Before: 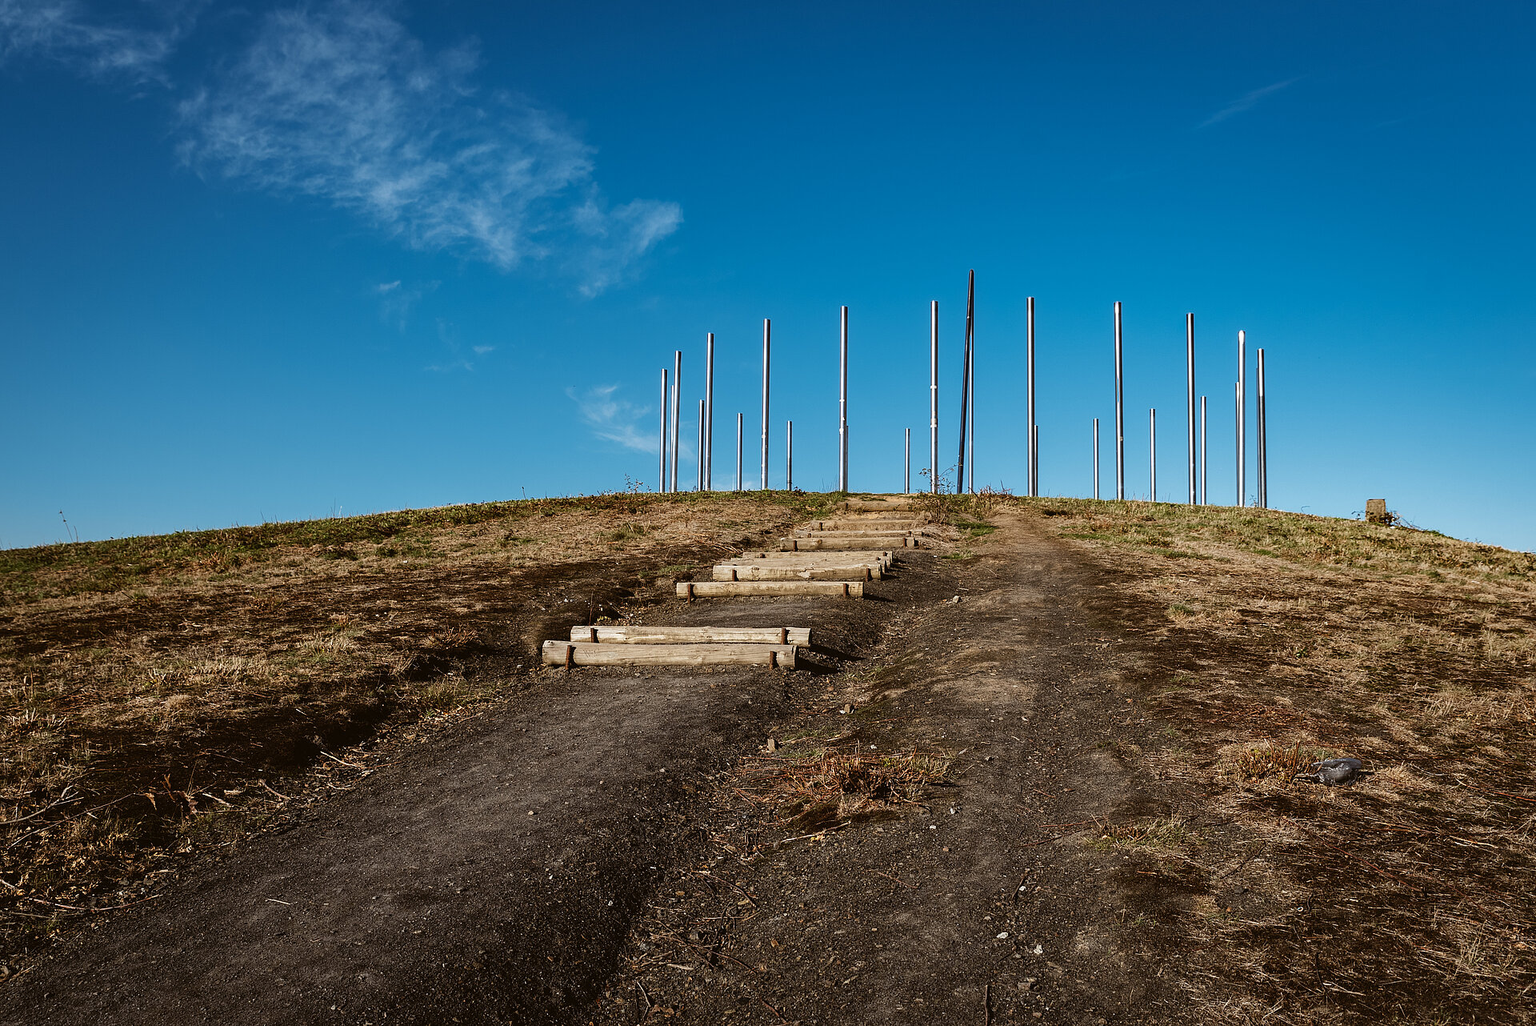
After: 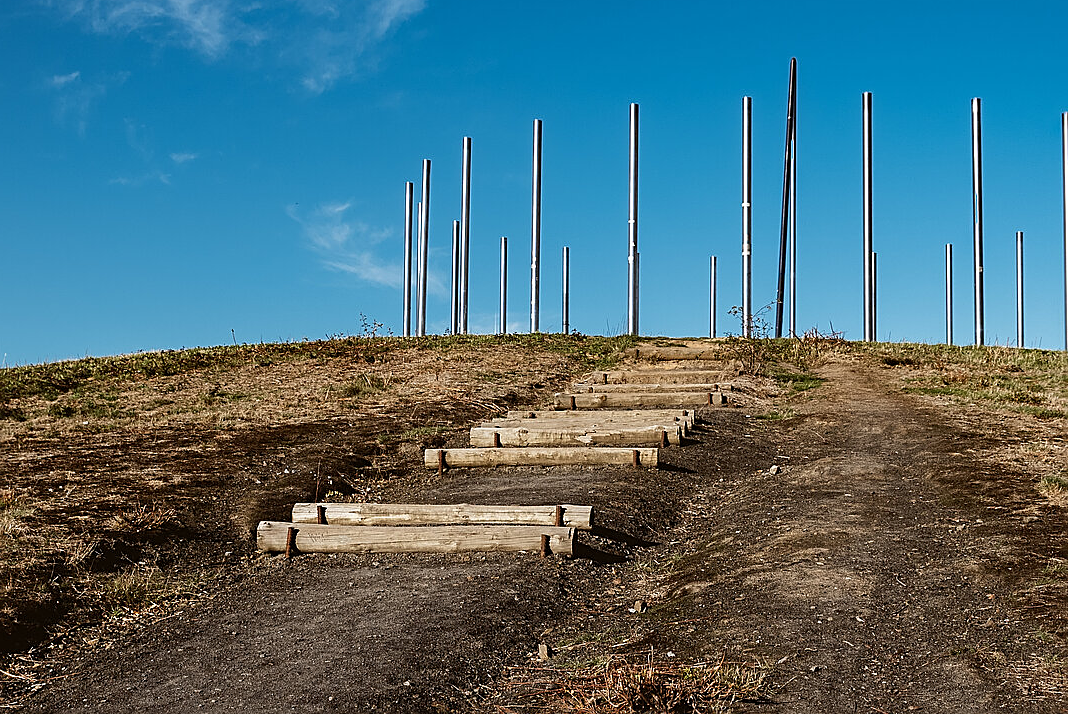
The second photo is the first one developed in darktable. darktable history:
sharpen: on, module defaults
crop and rotate: left 21.954%, top 21.81%, right 22.391%, bottom 22.426%
